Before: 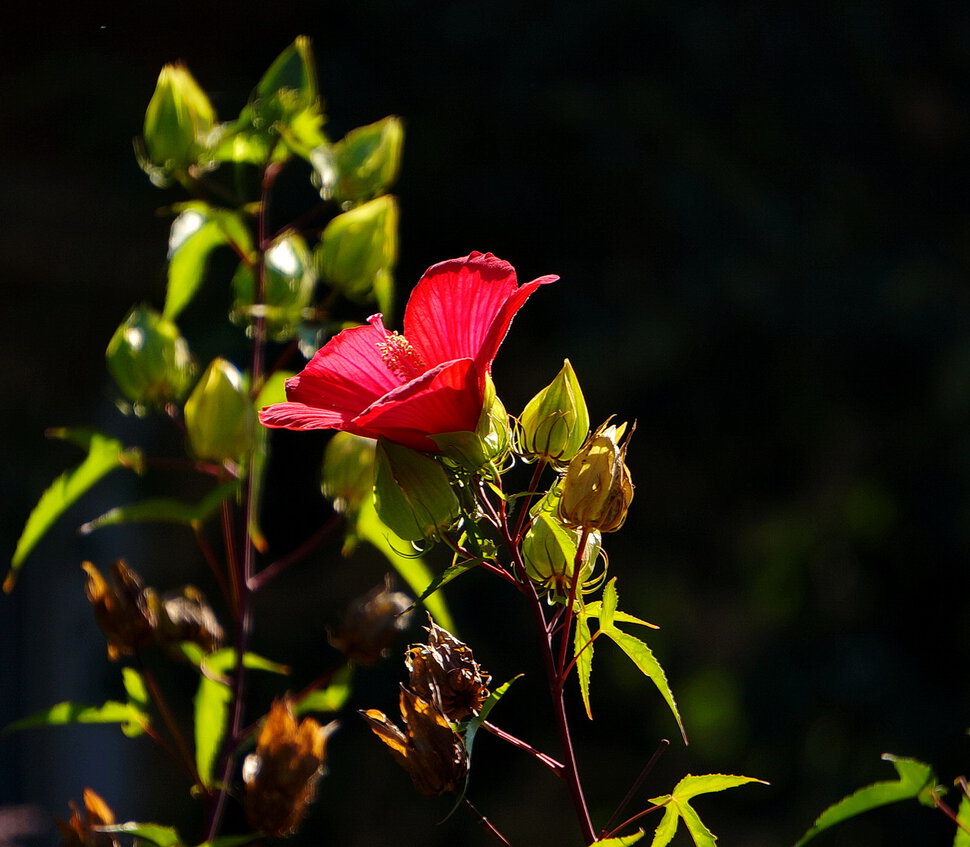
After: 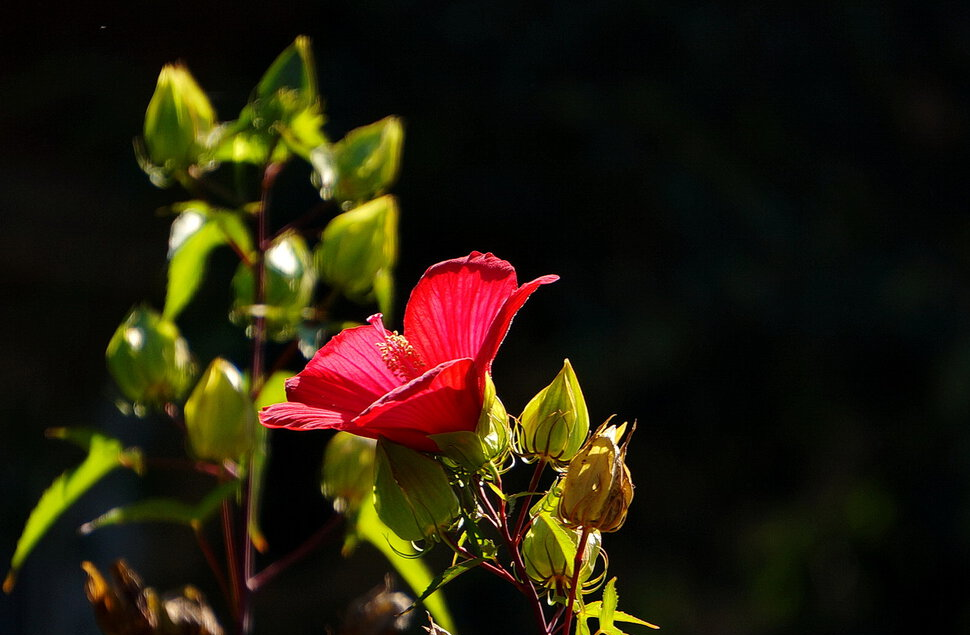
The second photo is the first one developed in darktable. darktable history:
crop: bottom 24.966%
